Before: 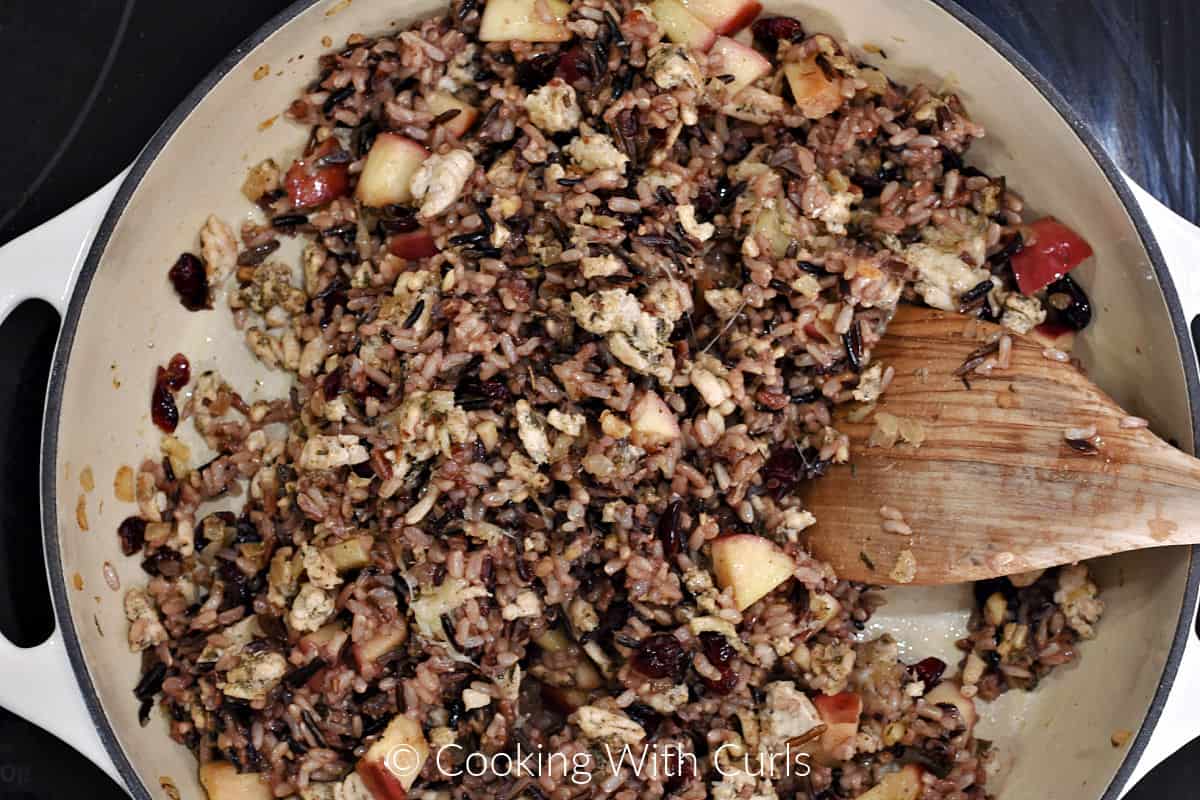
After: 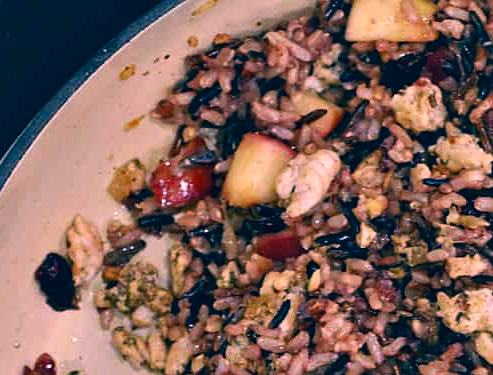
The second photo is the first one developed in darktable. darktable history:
sharpen: amount 0.203
crop and rotate: left 11.229%, top 0.048%, right 47.615%, bottom 52.981%
color correction: highlights a* 16.33, highlights b* 0.3, shadows a* -15.17, shadows b* -14.68, saturation 1.46
local contrast: mode bilateral grid, contrast 20, coarseness 51, detail 119%, midtone range 0.2
